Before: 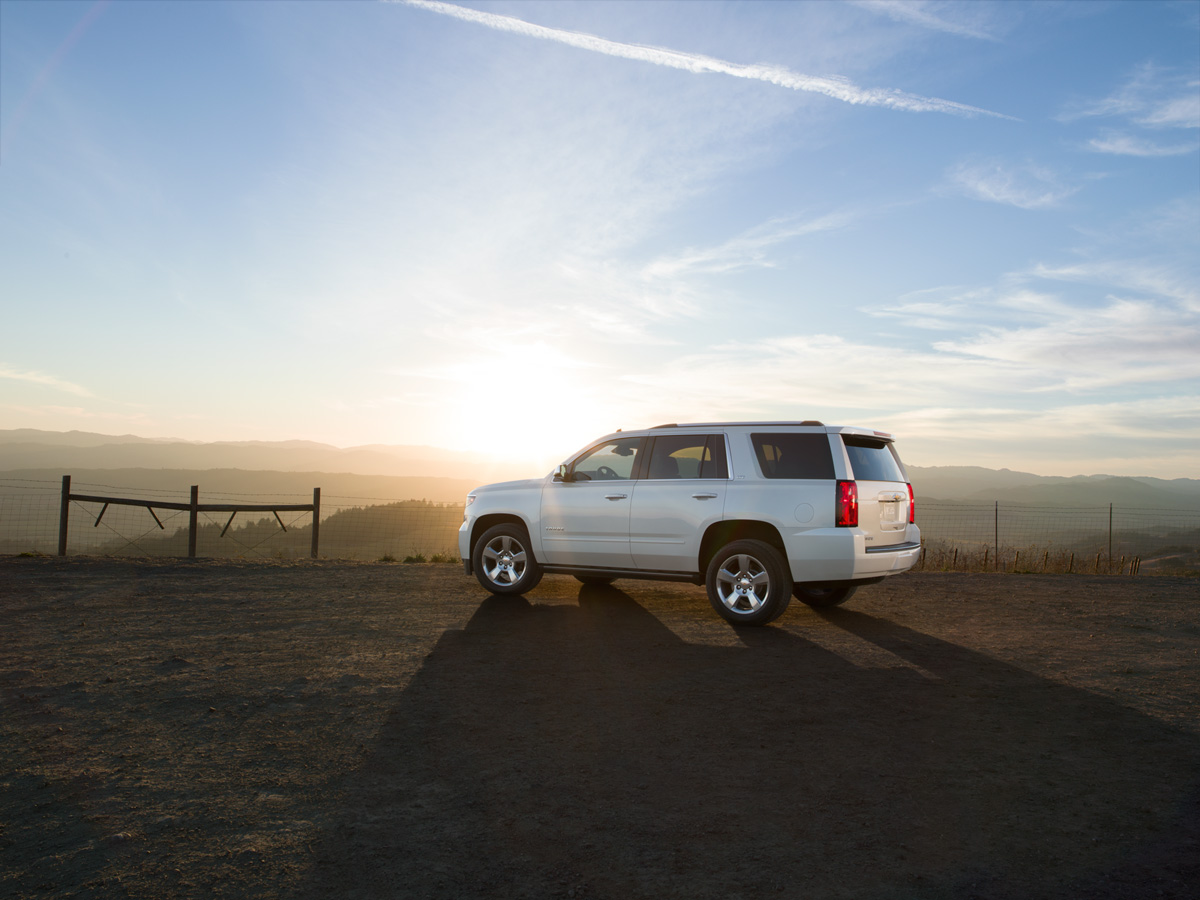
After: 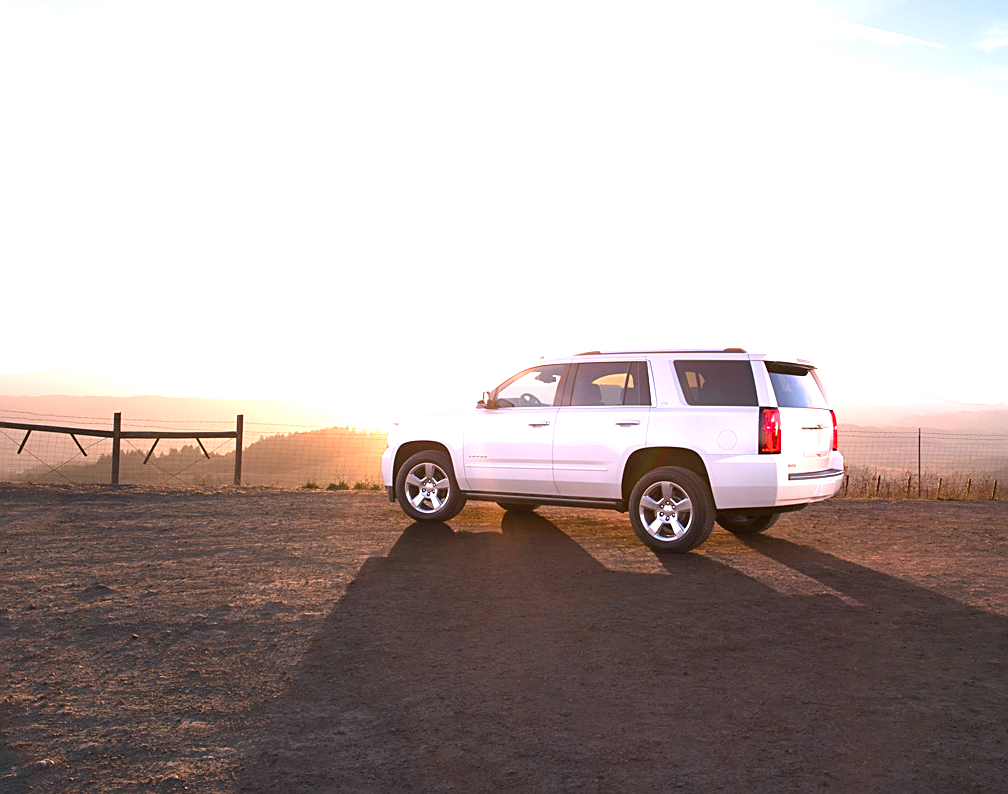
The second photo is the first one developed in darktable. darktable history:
exposure: black level correction 0, exposure 1.45 EV, compensate exposure bias true, compensate highlight preservation false
sharpen: on, module defaults
crop: left 6.446%, top 8.188%, right 9.538%, bottom 3.548%
white balance: red 1.188, blue 1.11
